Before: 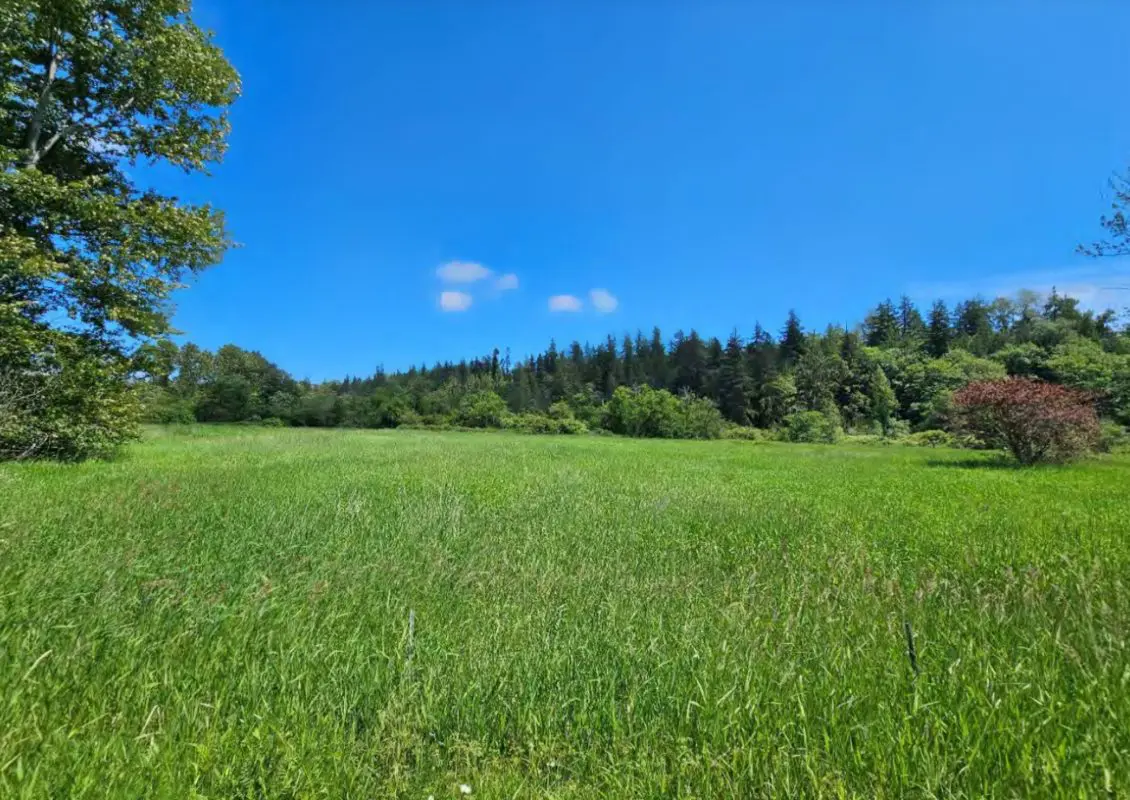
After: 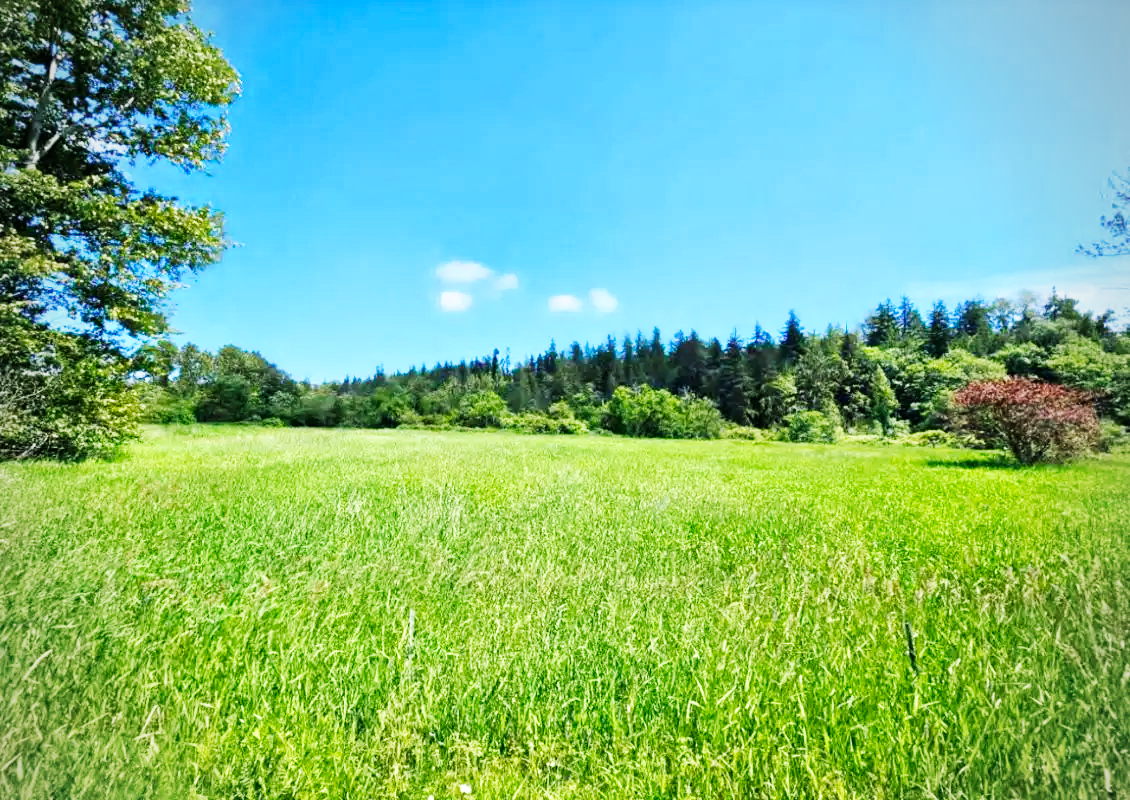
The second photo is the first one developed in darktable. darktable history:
base curve: curves: ch0 [(0, 0) (0.007, 0.004) (0.027, 0.03) (0.046, 0.07) (0.207, 0.54) (0.442, 0.872) (0.673, 0.972) (1, 1)], preserve colors none
vignetting: fall-off radius 60.65%
local contrast: mode bilateral grid, contrast 10, coarseness 25, detail 115%, midtone range 0.2
